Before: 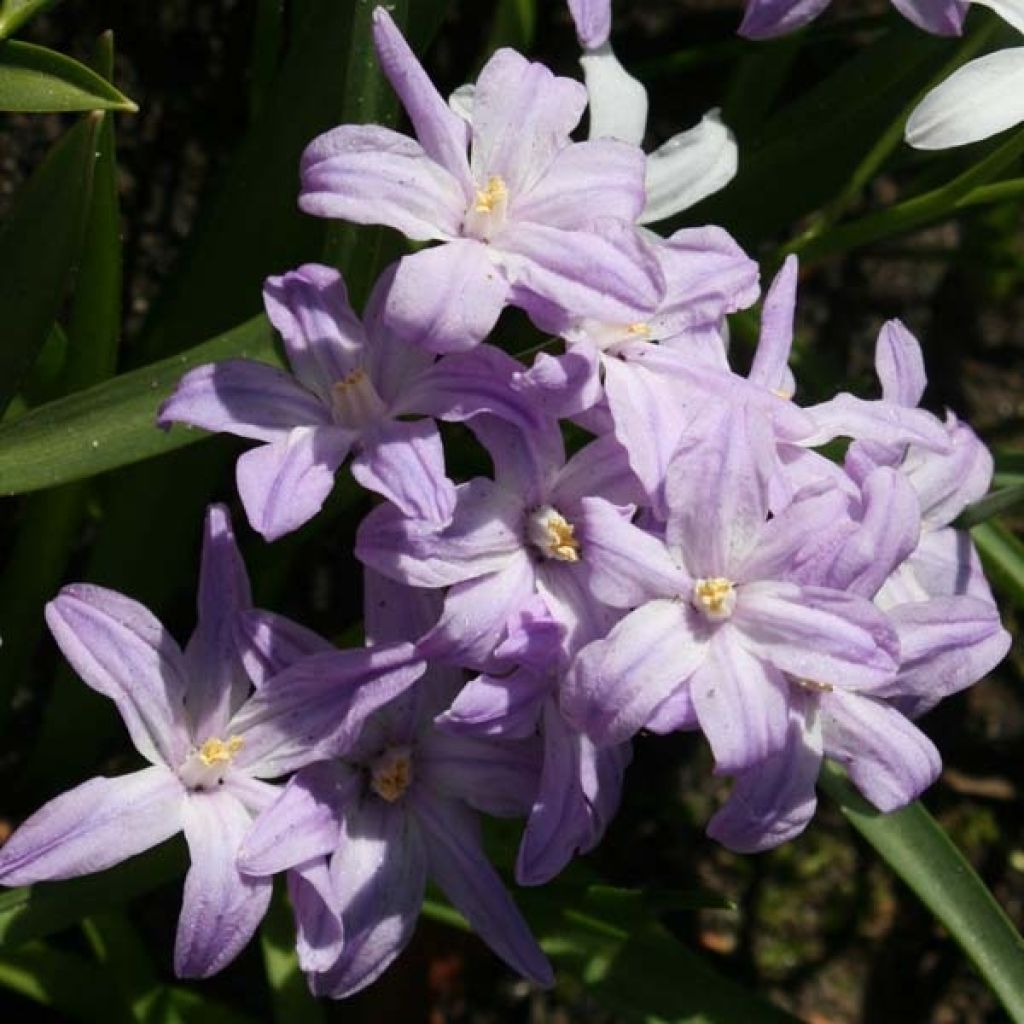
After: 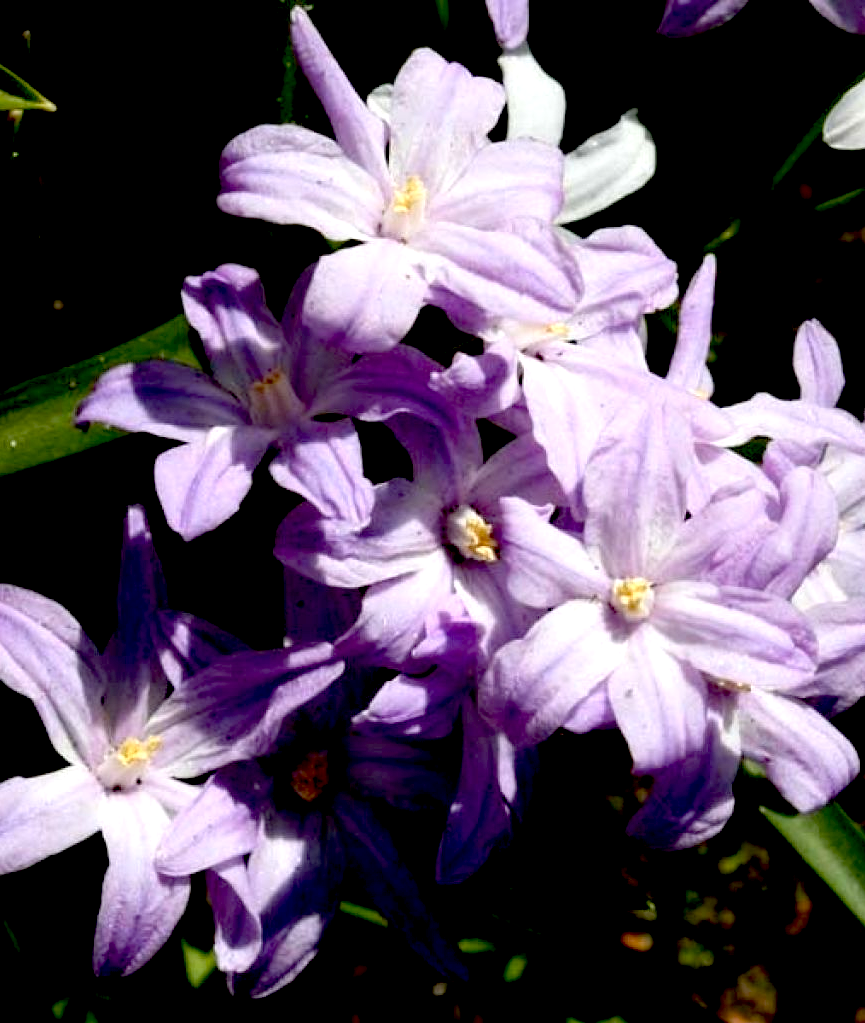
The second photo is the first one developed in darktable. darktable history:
exposure: black level correction 0.039, exposure 0.499 EV, compensate highlight preservation false
crop: left 8.009%, right 7.456%
